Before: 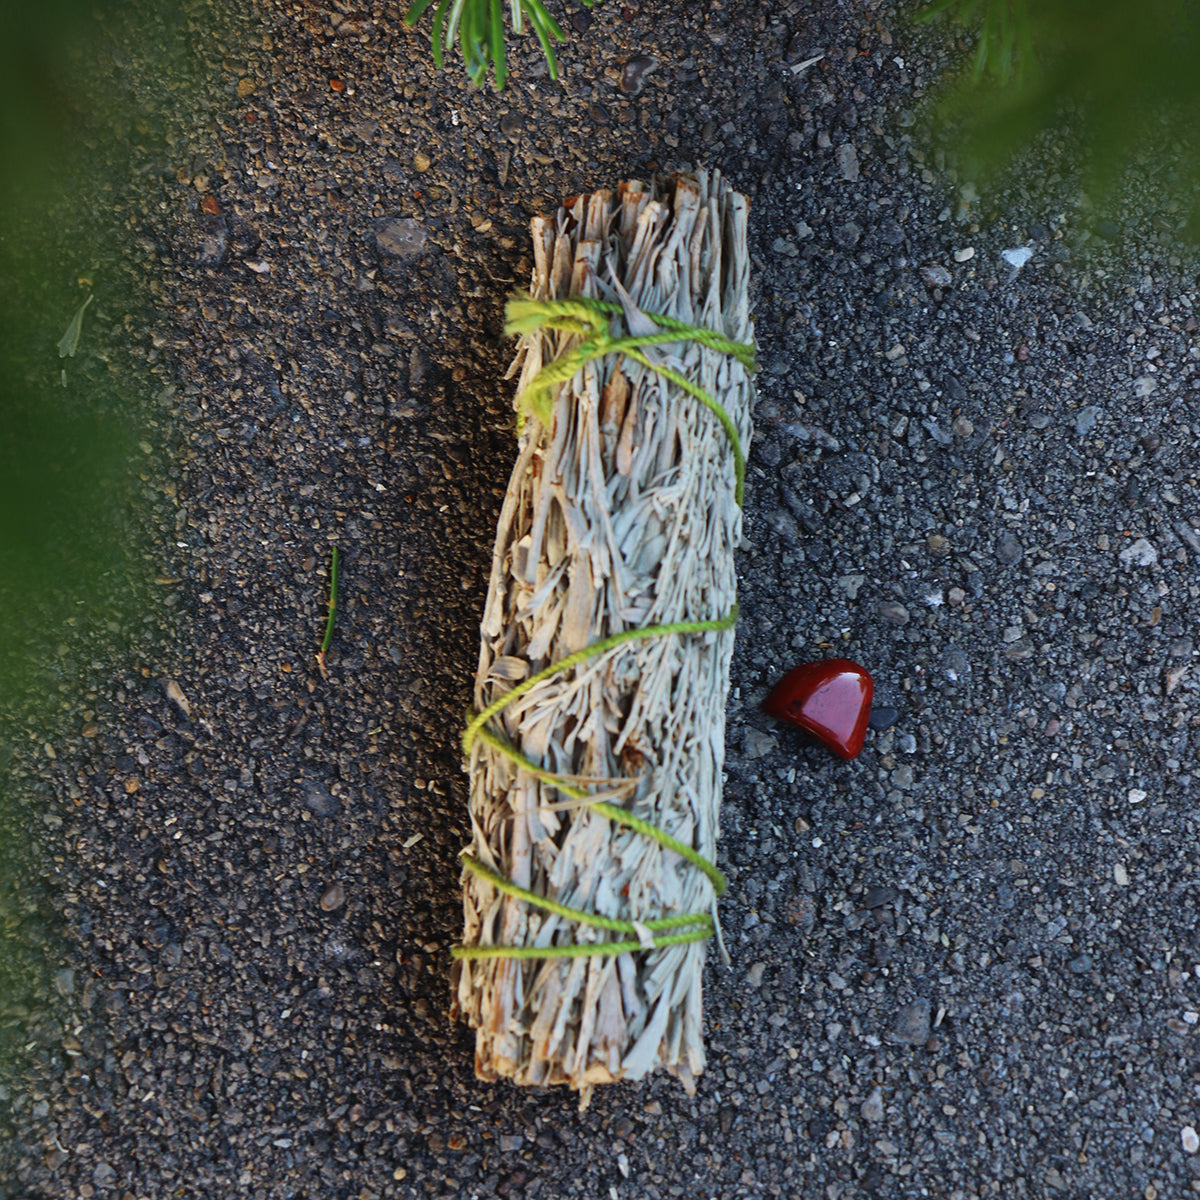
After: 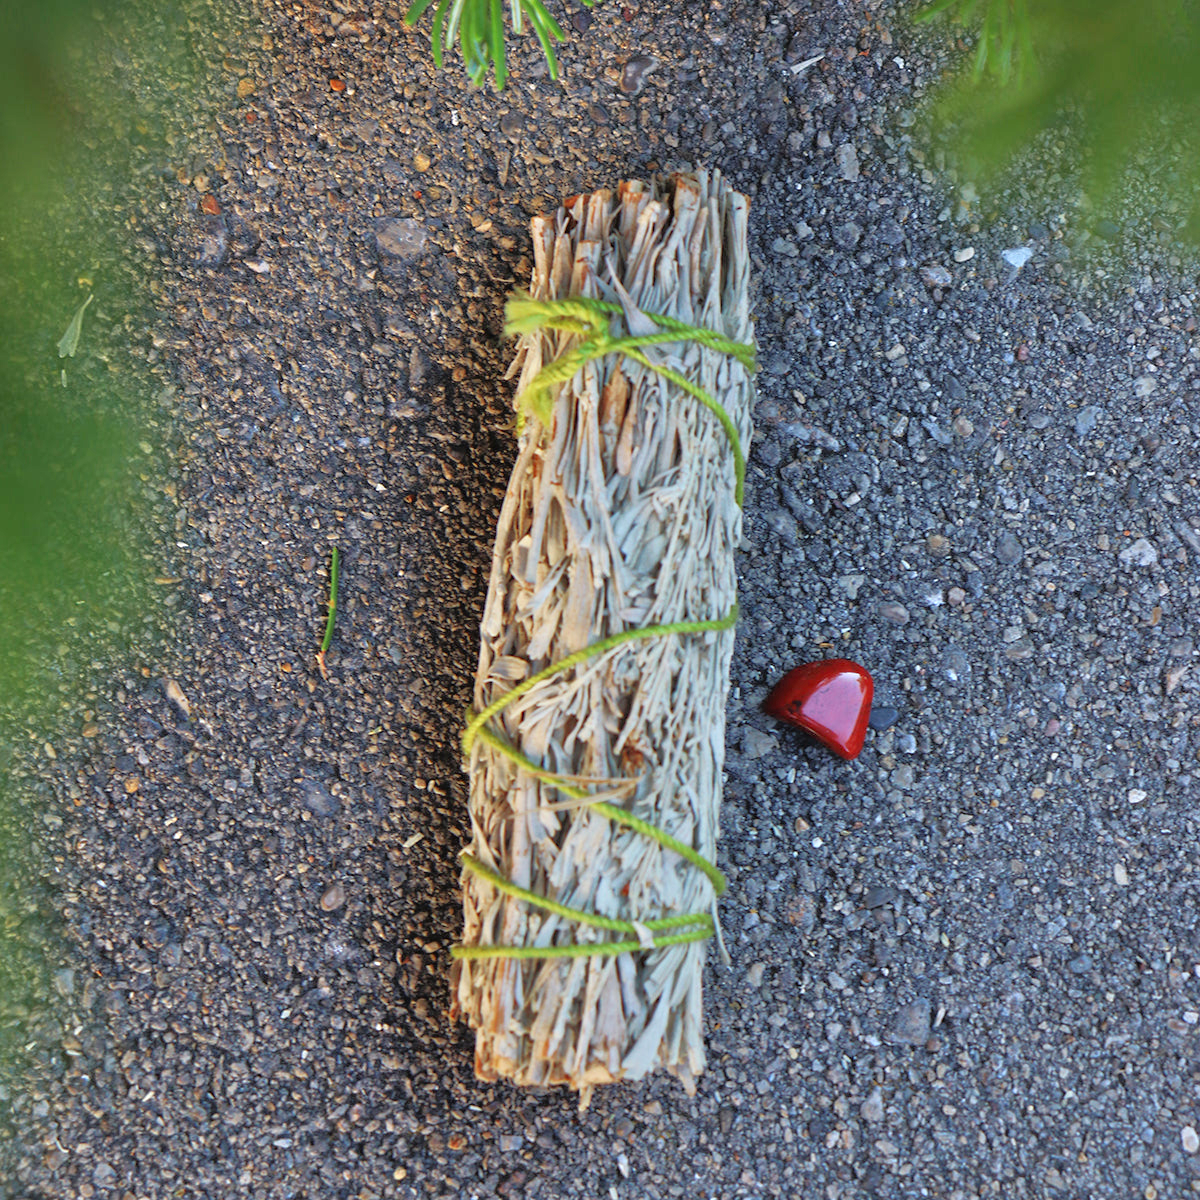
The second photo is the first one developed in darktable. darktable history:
levels: levels [0, 0.478, 1]
tone equalizer: -7 EV 0.147 EV, -6 EV 0.614 EV, -5 EV 1.19 EV, -4 EV 1.35 EV, -3 EV 1.12 EV, -2 EV 0.6 EV, -1 EV 0.153 EV
